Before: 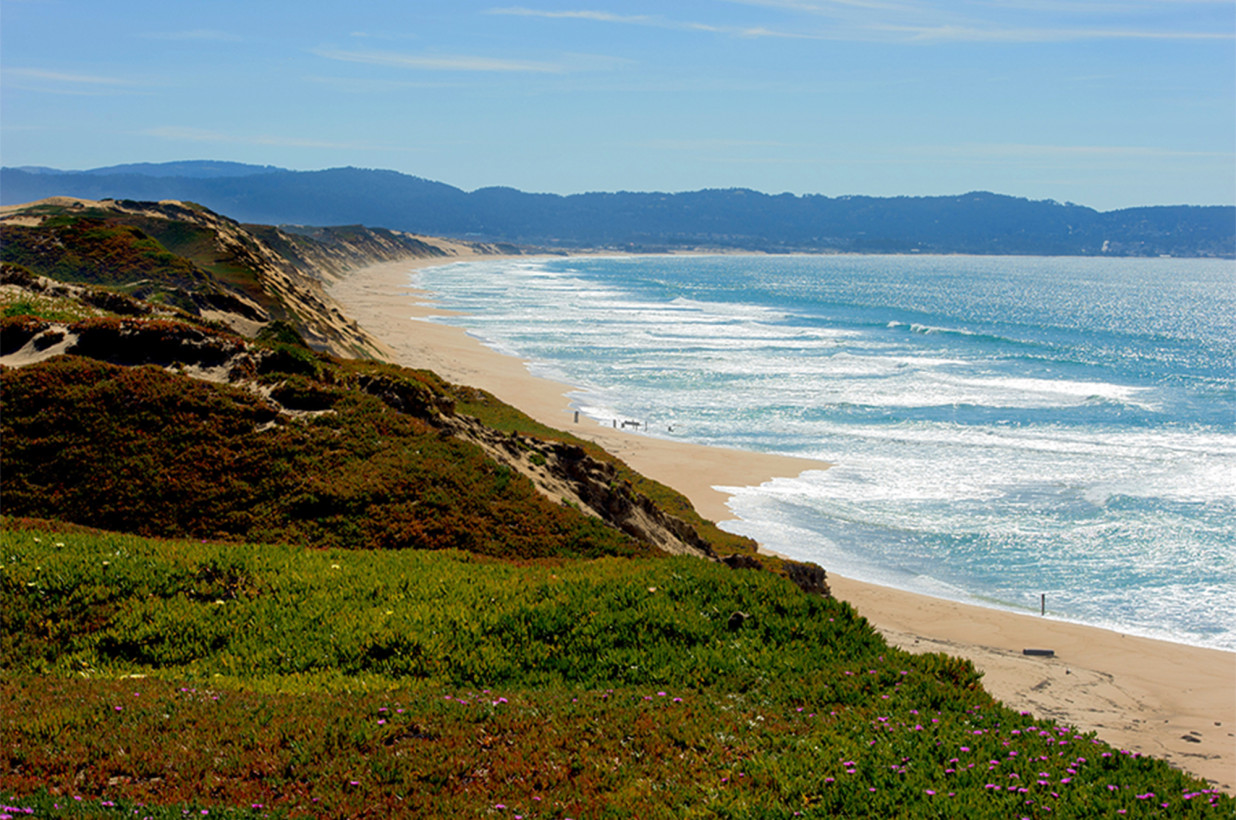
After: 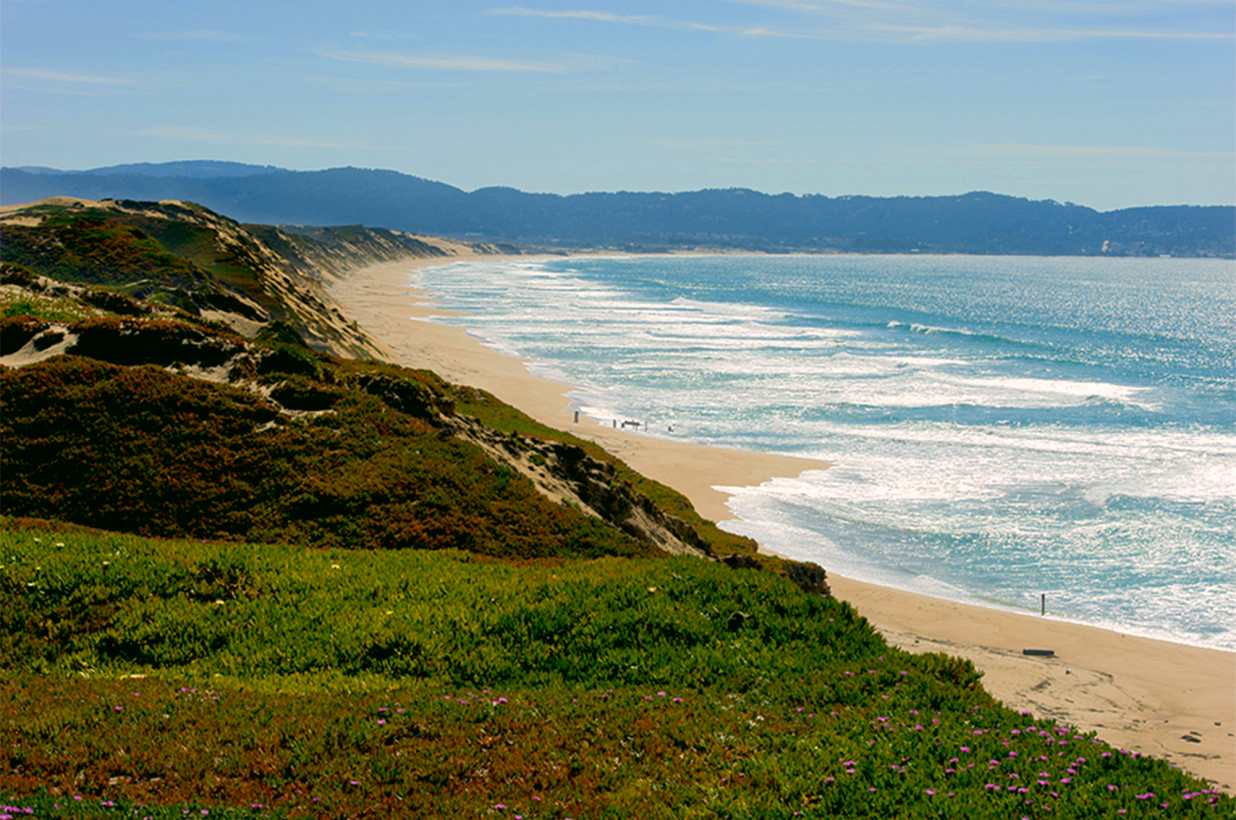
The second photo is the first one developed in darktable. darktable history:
color correction: highlights a* 4.02, highlights b* 4.98, shadows a* -7.5, shadows b* 4.81
